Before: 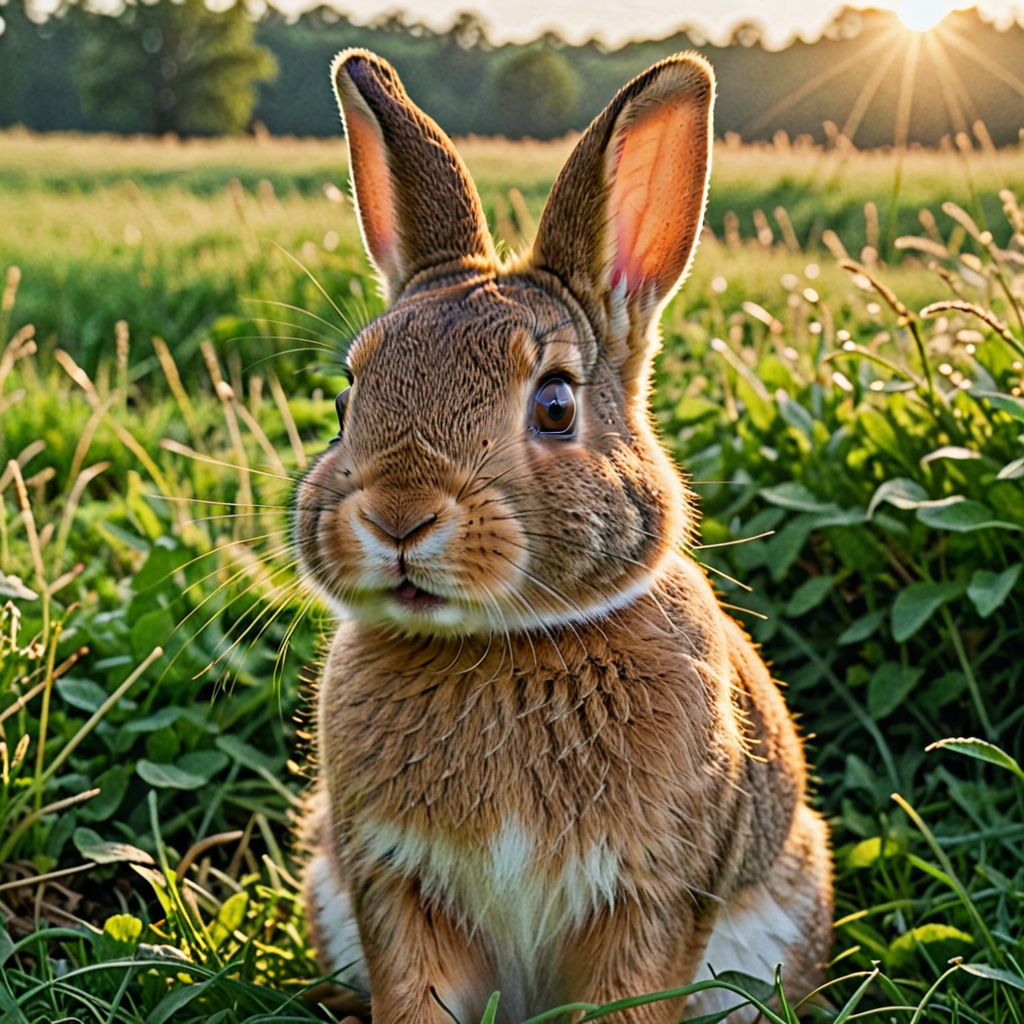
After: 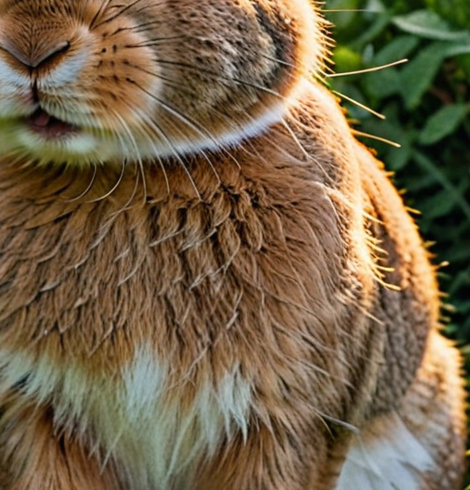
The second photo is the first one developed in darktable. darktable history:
crop: left 35.879%, top 46.188%, right 18.207%, bottom 5.897%
